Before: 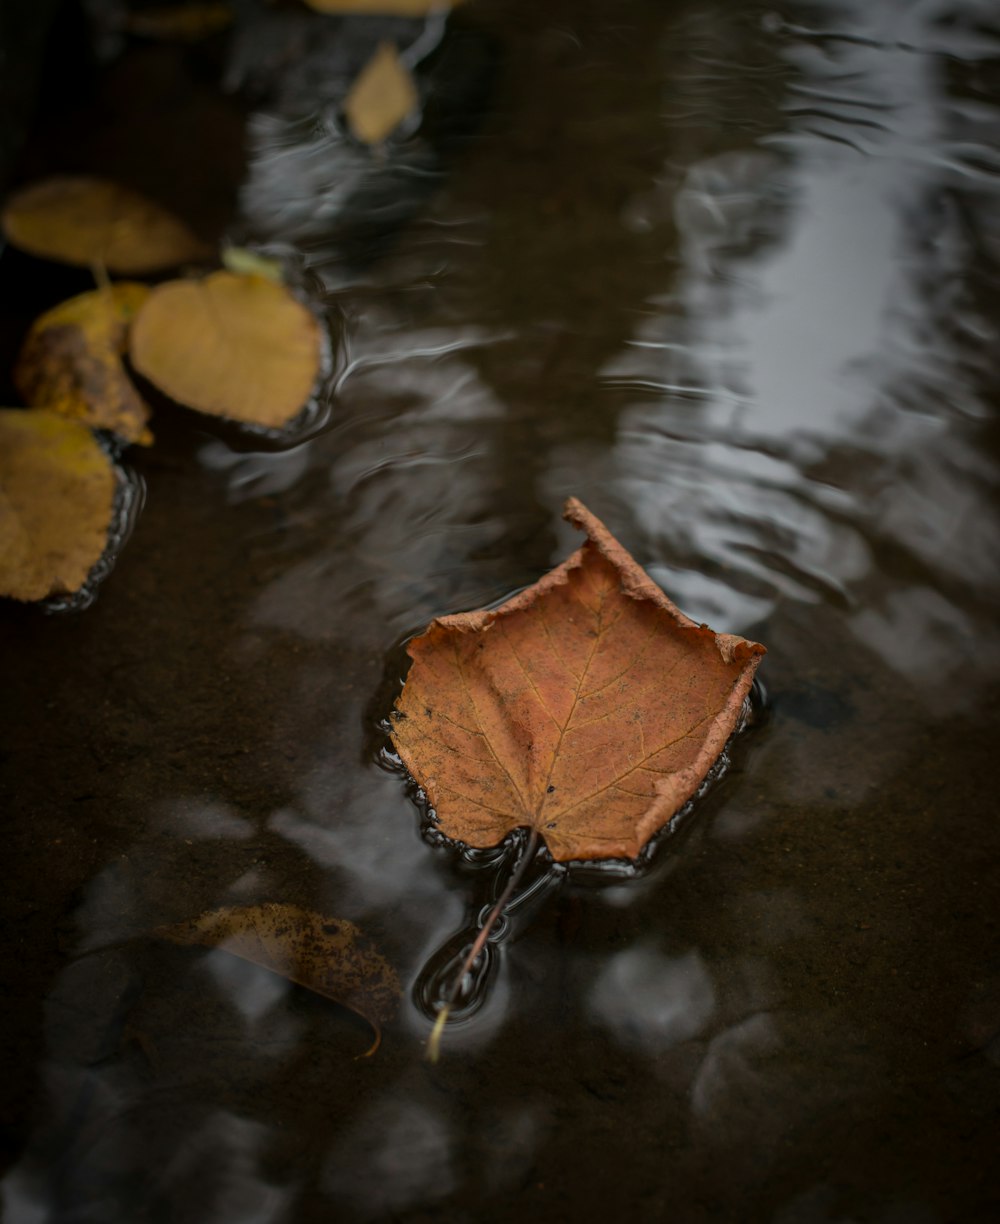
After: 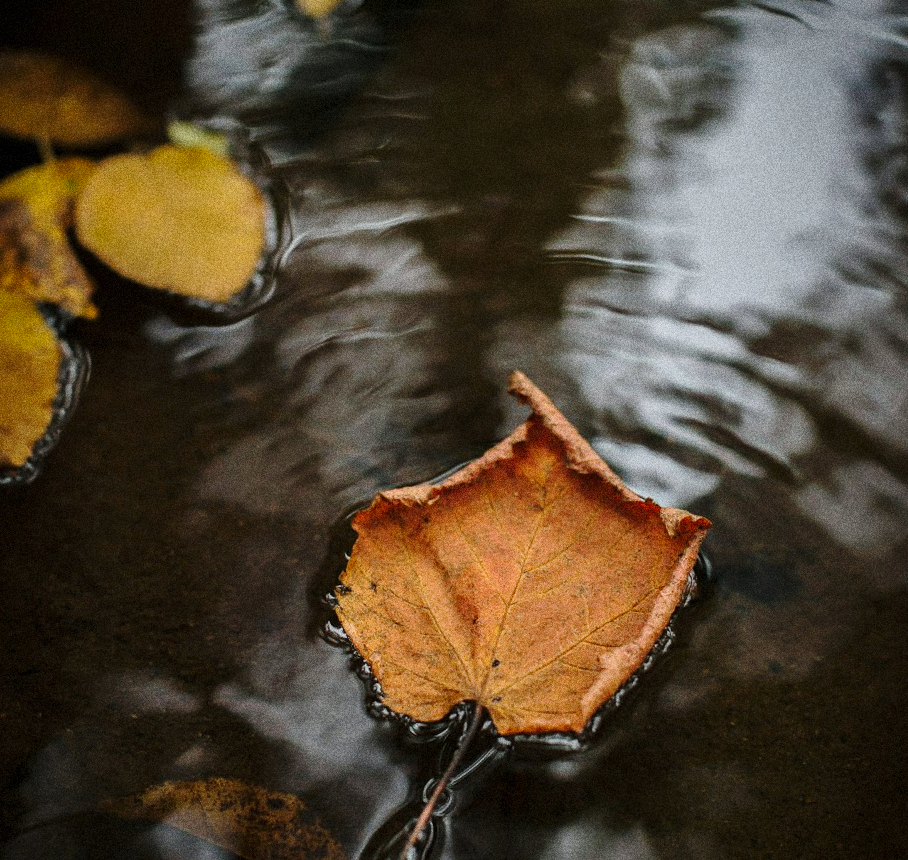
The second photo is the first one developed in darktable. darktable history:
crop: left 5.596%, top 10.314%, right 3.534%, bottom 19.395%
grain: coarseness 14.49 ISO, strength 48.04%, mid-tones bias 35%
white balance: red 0.988, blue 1.017
base curve: curves: ch0 [(0, 0) (0.028, 0.03) (0.121, 0.232) (0.46, 0.748) (0.859, 0.968) (1, 1)], preserve colors none
